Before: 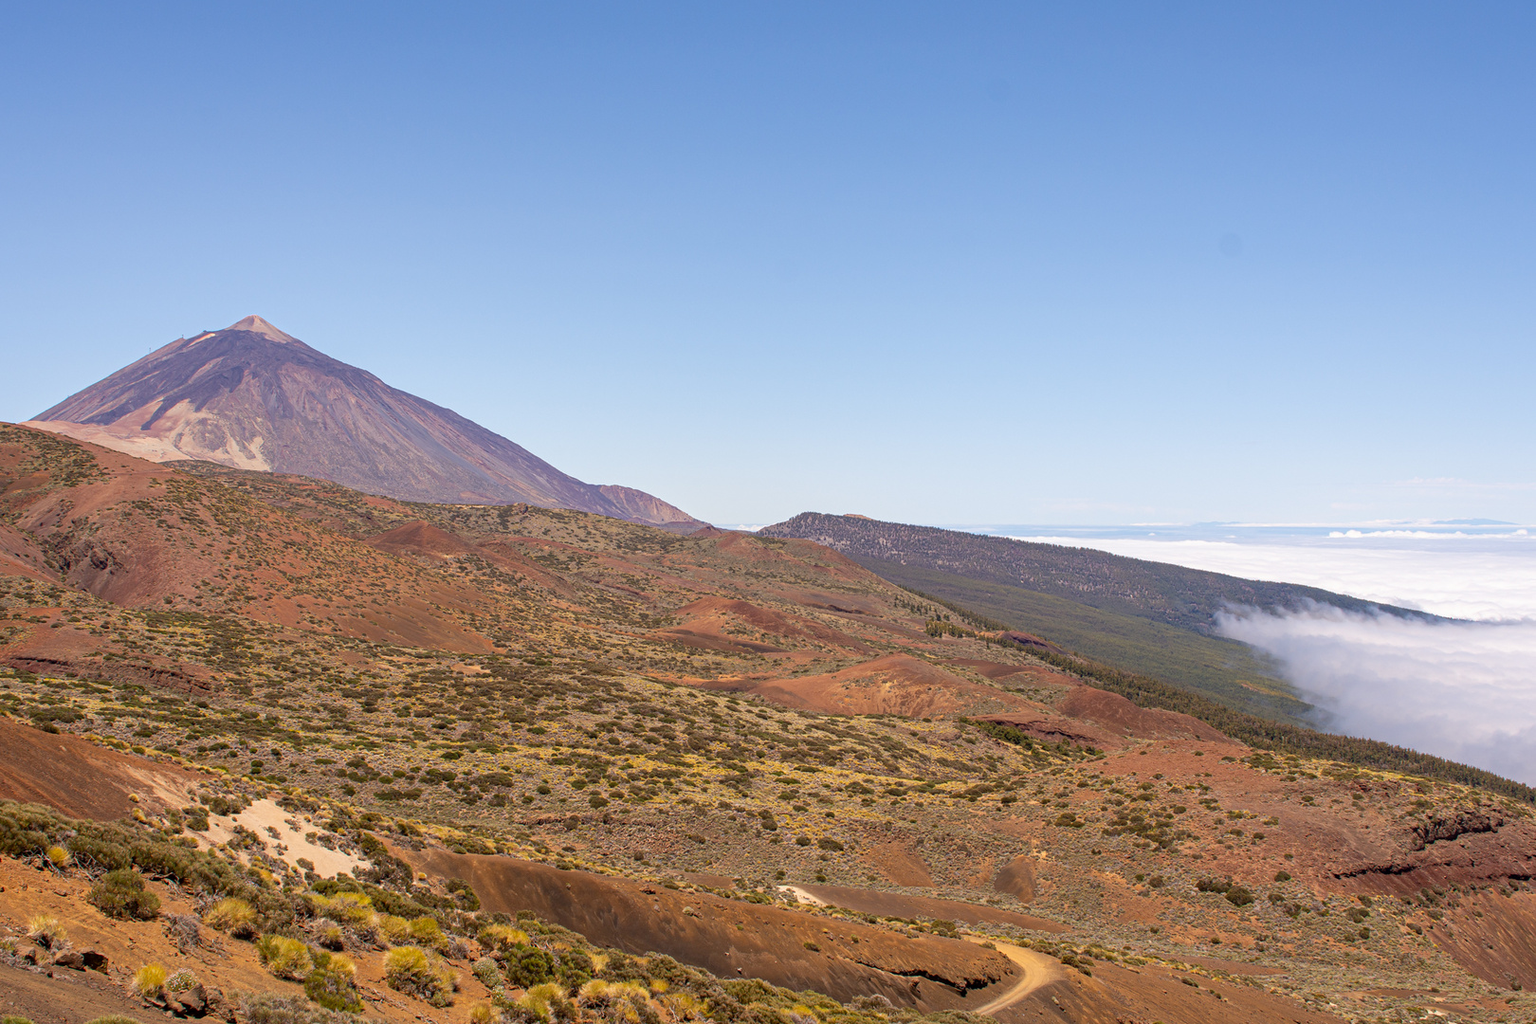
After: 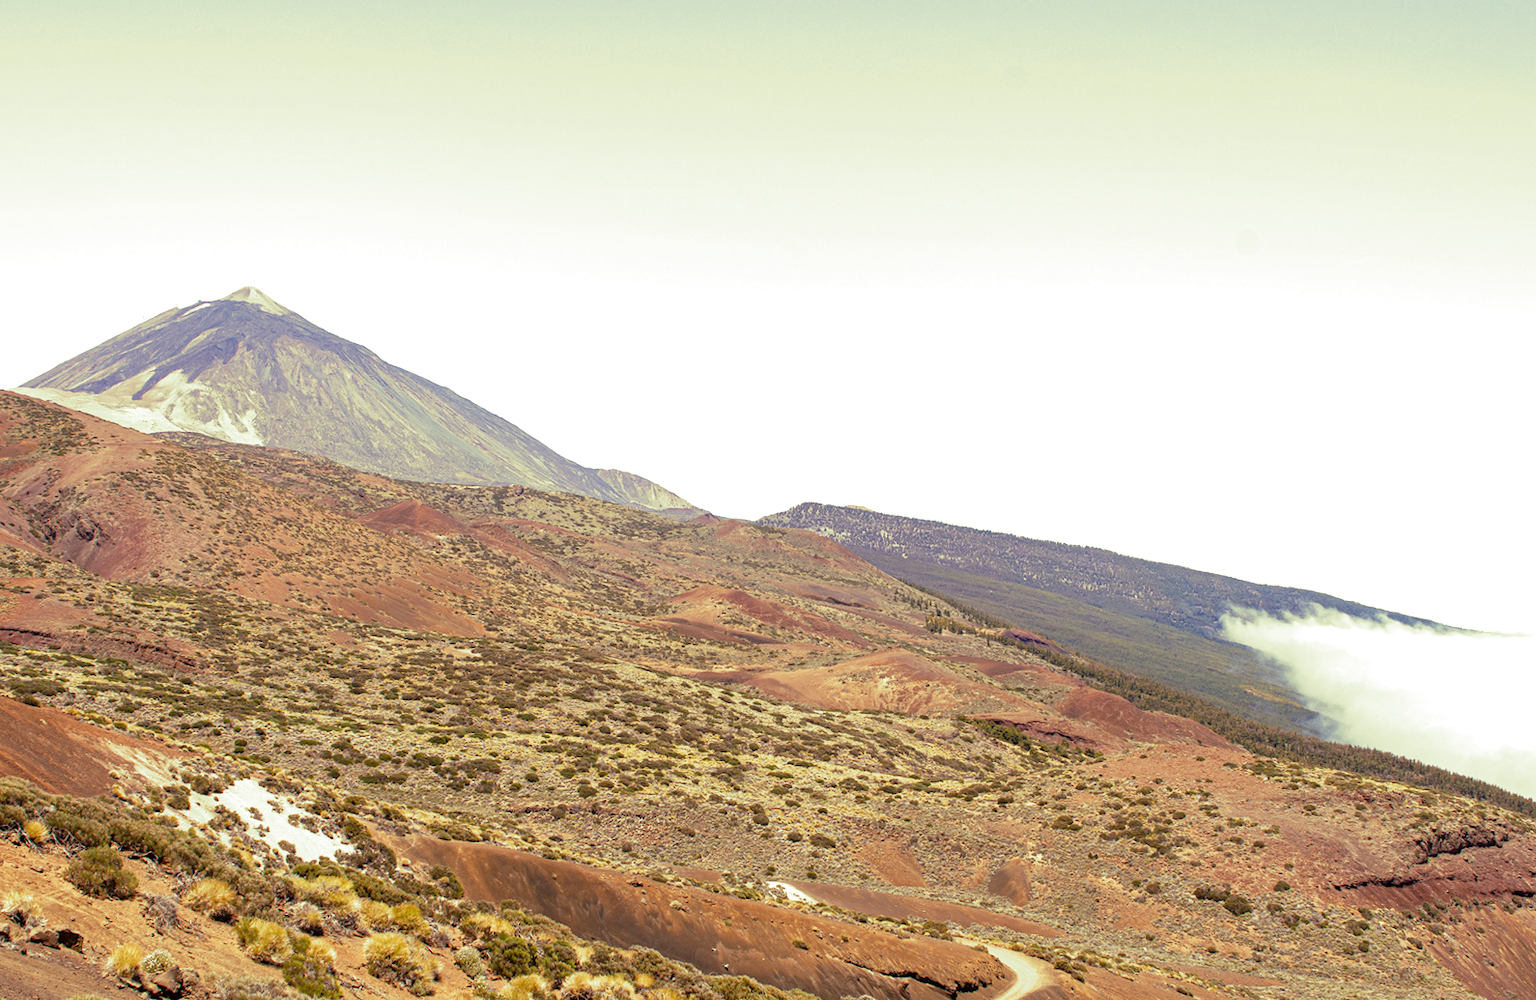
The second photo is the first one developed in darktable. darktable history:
split-toning: shadows › hue 290.82°, shadows › saturation 0.34, highlights › saturation 0.38, balance 0, compress 50%
exposure: black level correction 0, exposure 0.7 EV, compensate exposure bias true, compensate highlight preservation false
rotate and perspective: rotation 1.57°, crop left 0.018, crop right 0.982, crop top 0.039, crop bottom 0.961
